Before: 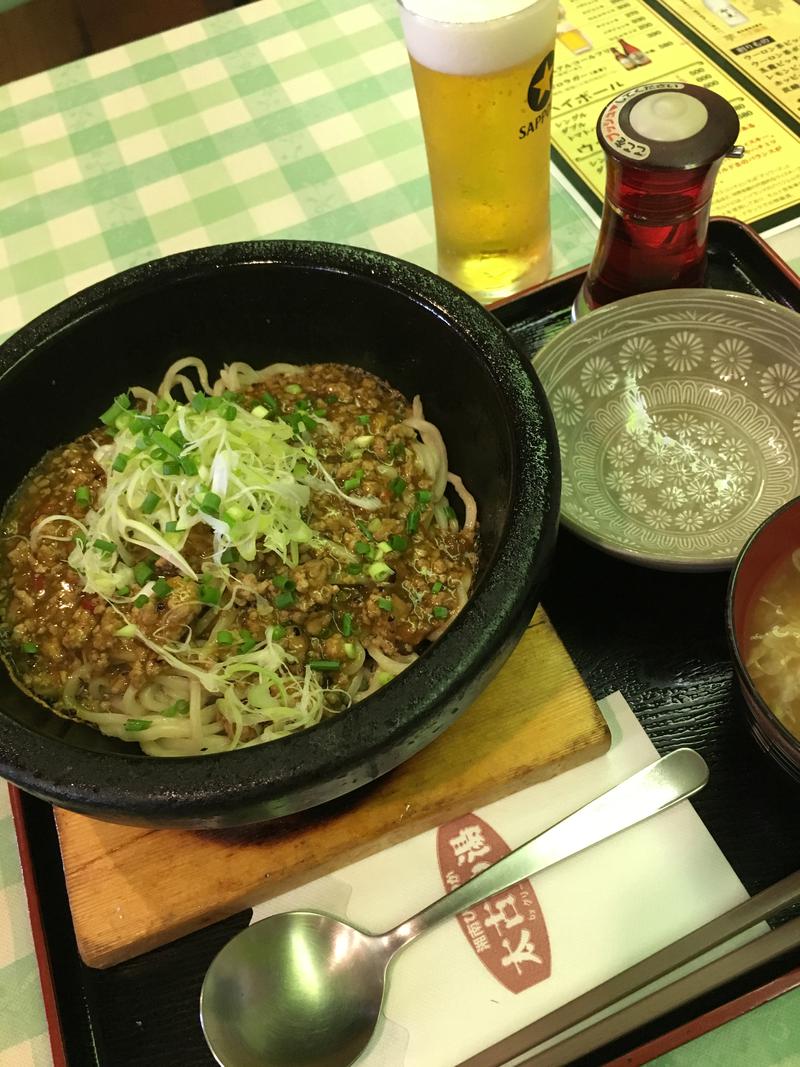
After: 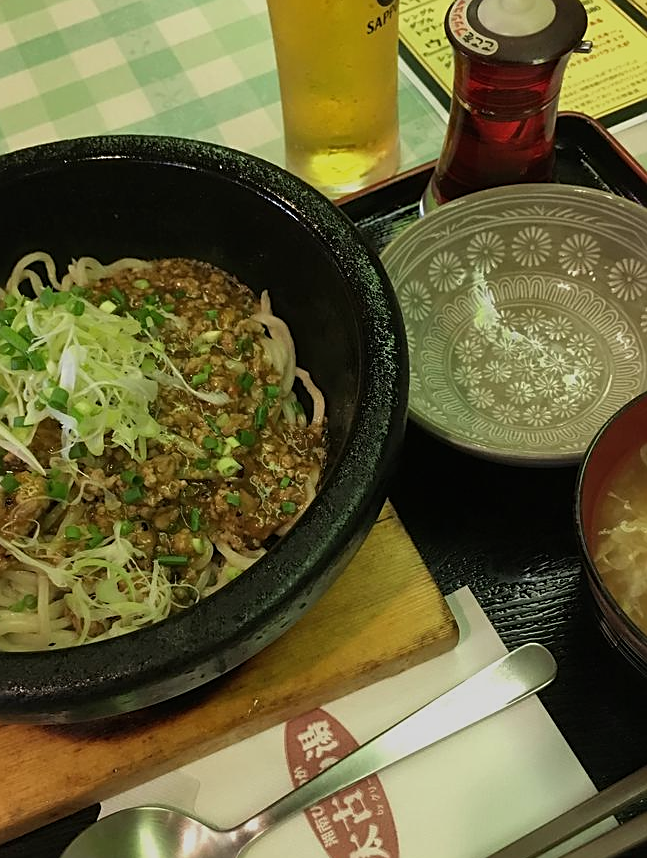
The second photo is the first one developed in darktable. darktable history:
sharpen: on, module defaults
exposure: exposure -0.578 EV, compensate highlight preservation false
crop: left 19.032%, top 9.858%, right 0%, bottom 9.714%
shadows and highlights: shadows 37.49, highlights -27.74, soften with gaussian
